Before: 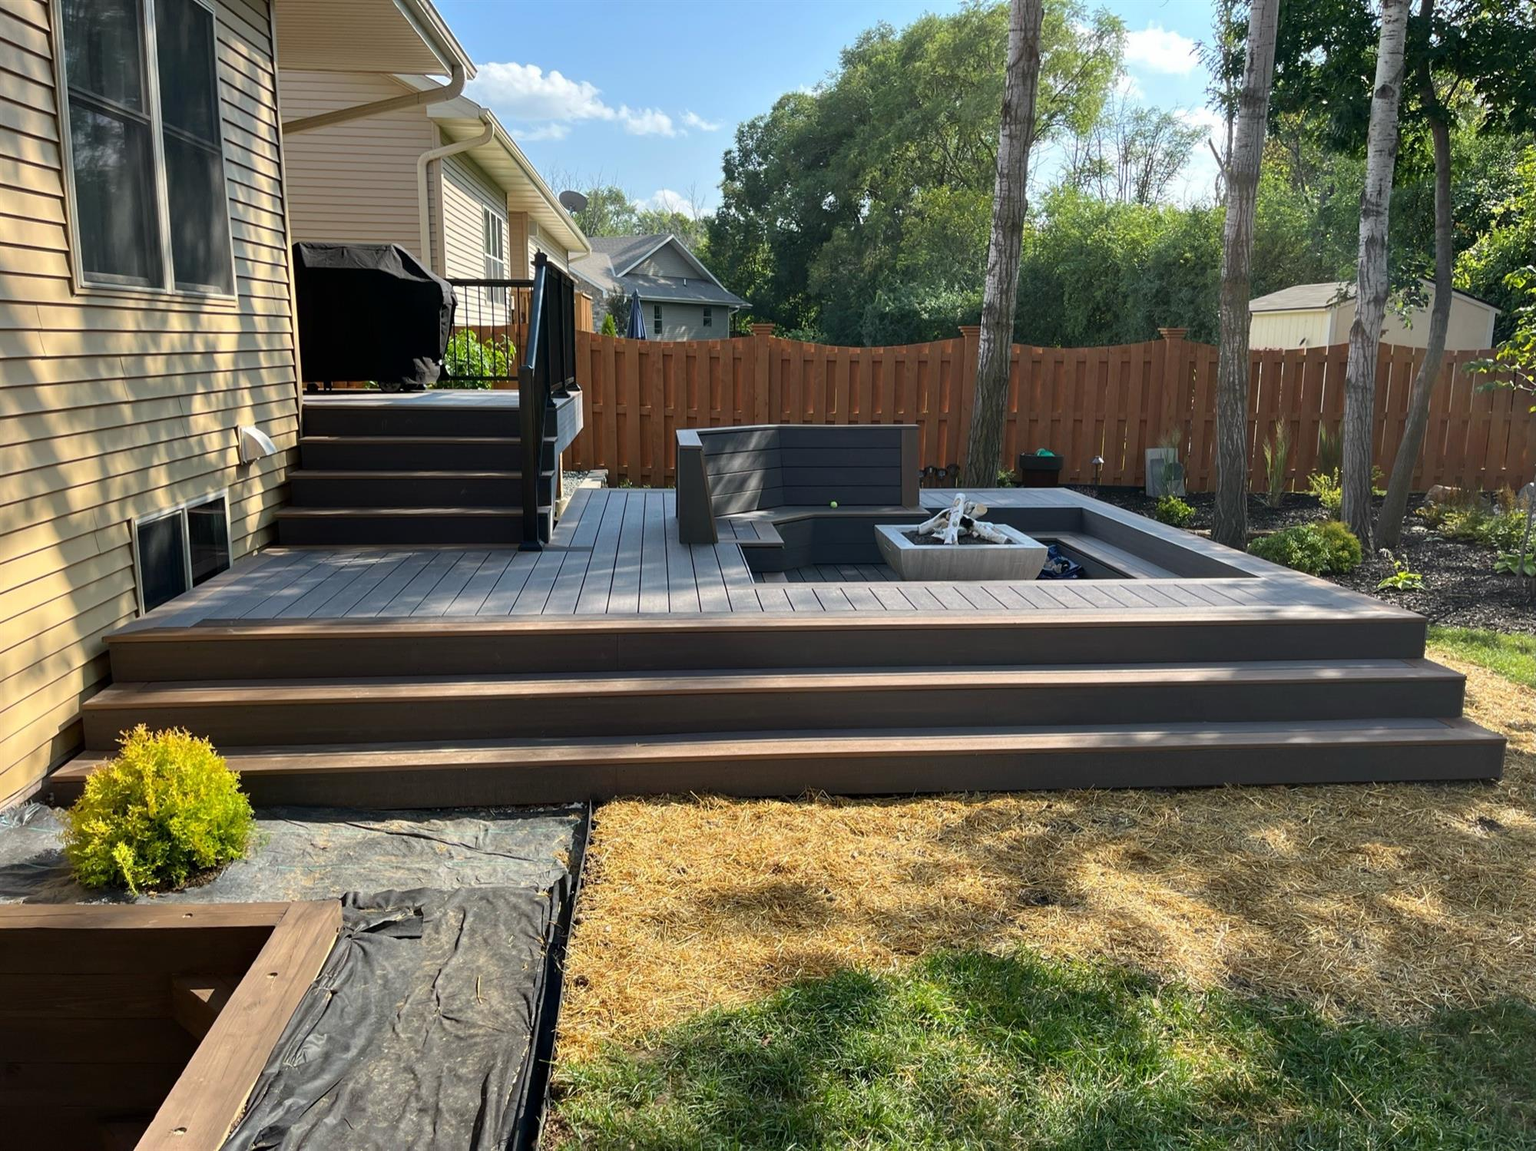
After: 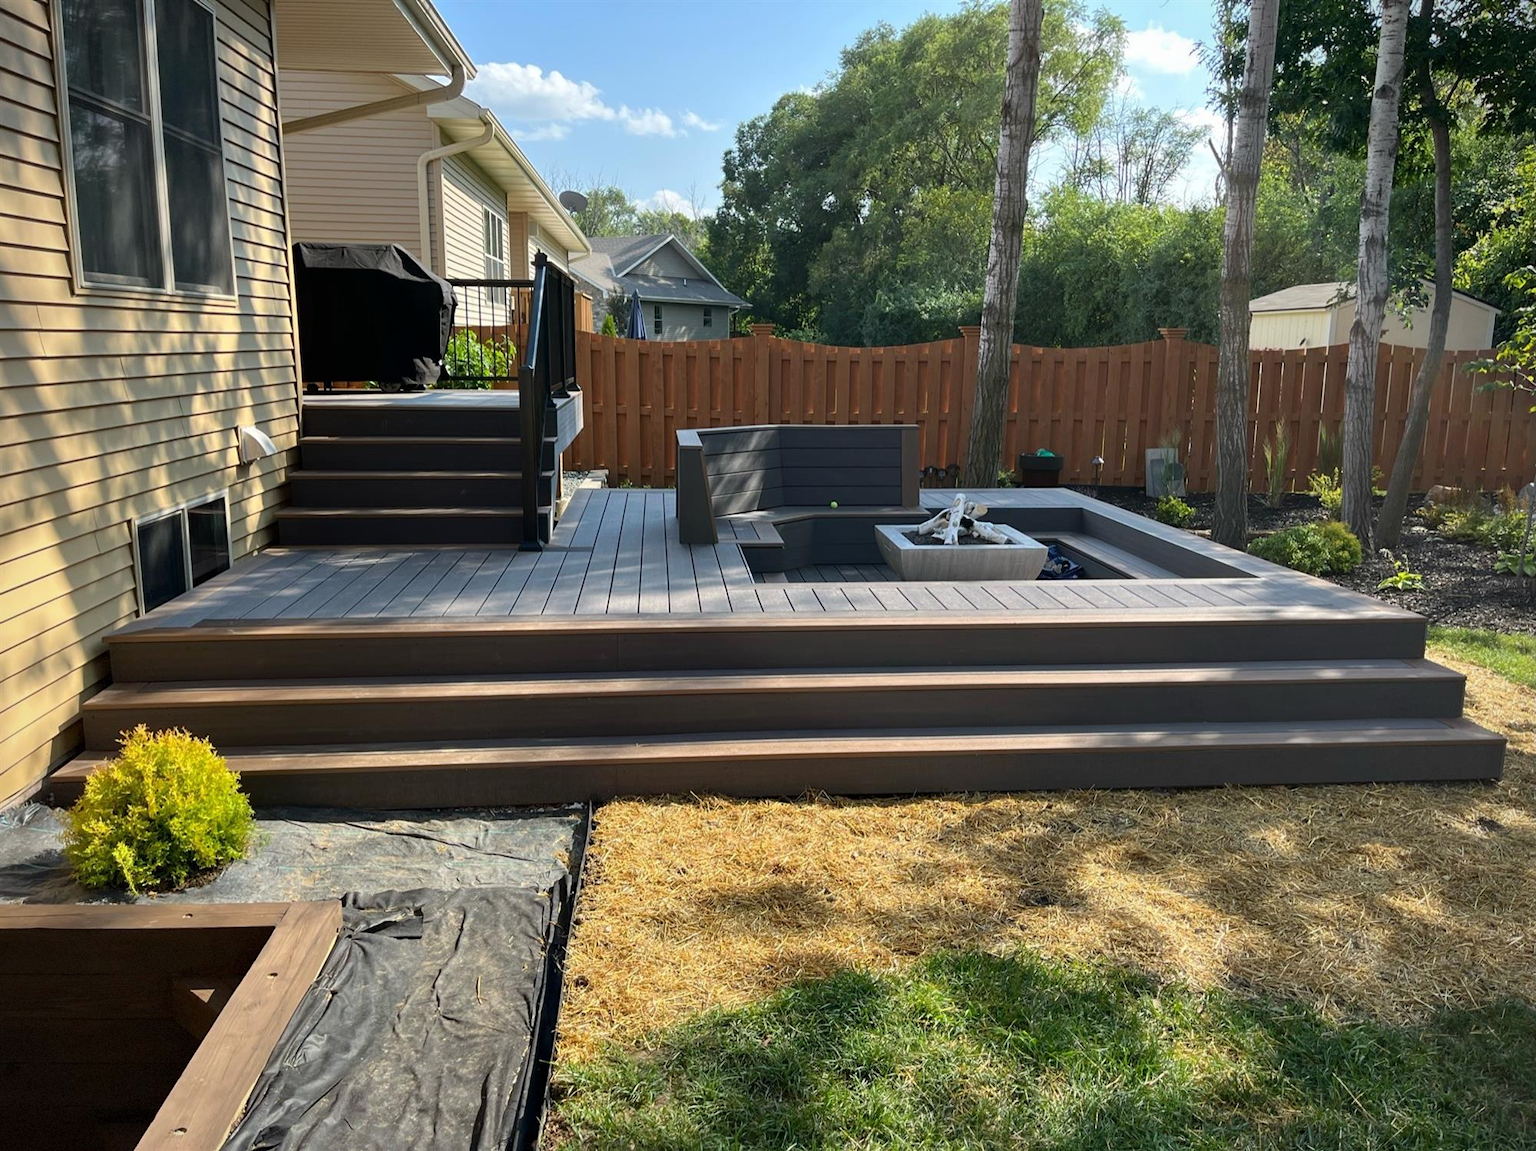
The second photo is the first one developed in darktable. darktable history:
vignetting: fall-off radius 61.14%, saturation -0.016, dithering 8-bit output
